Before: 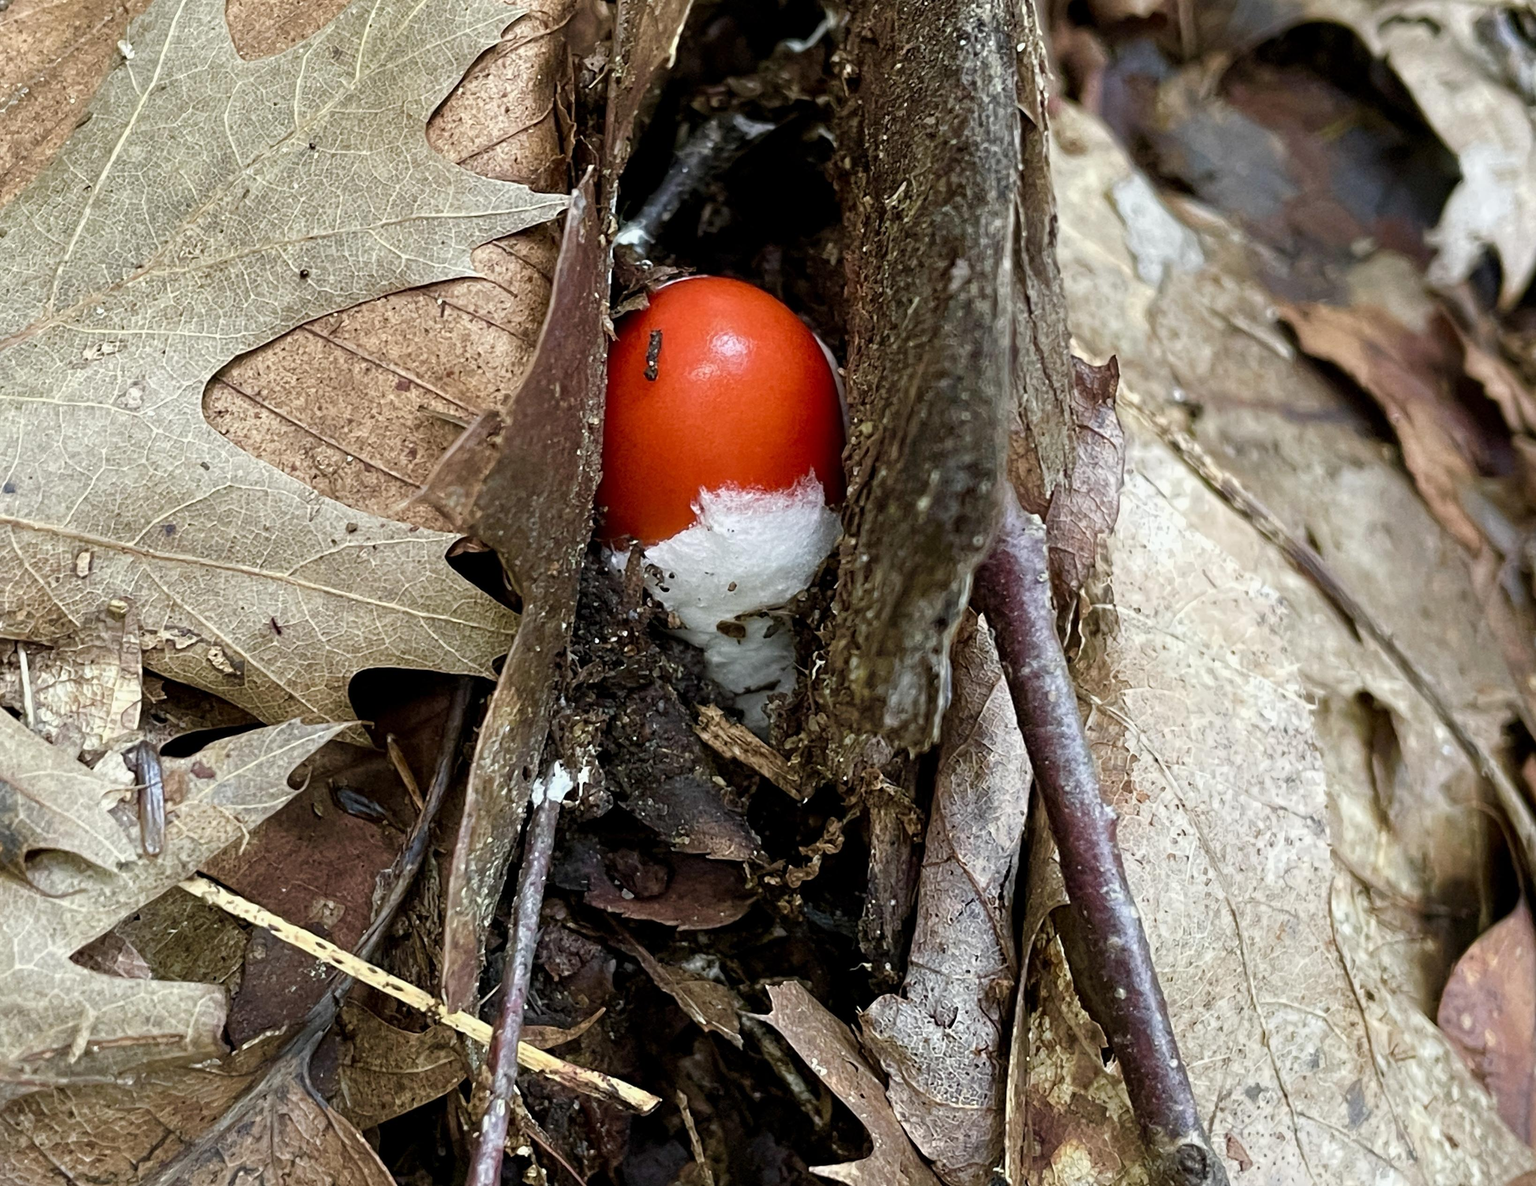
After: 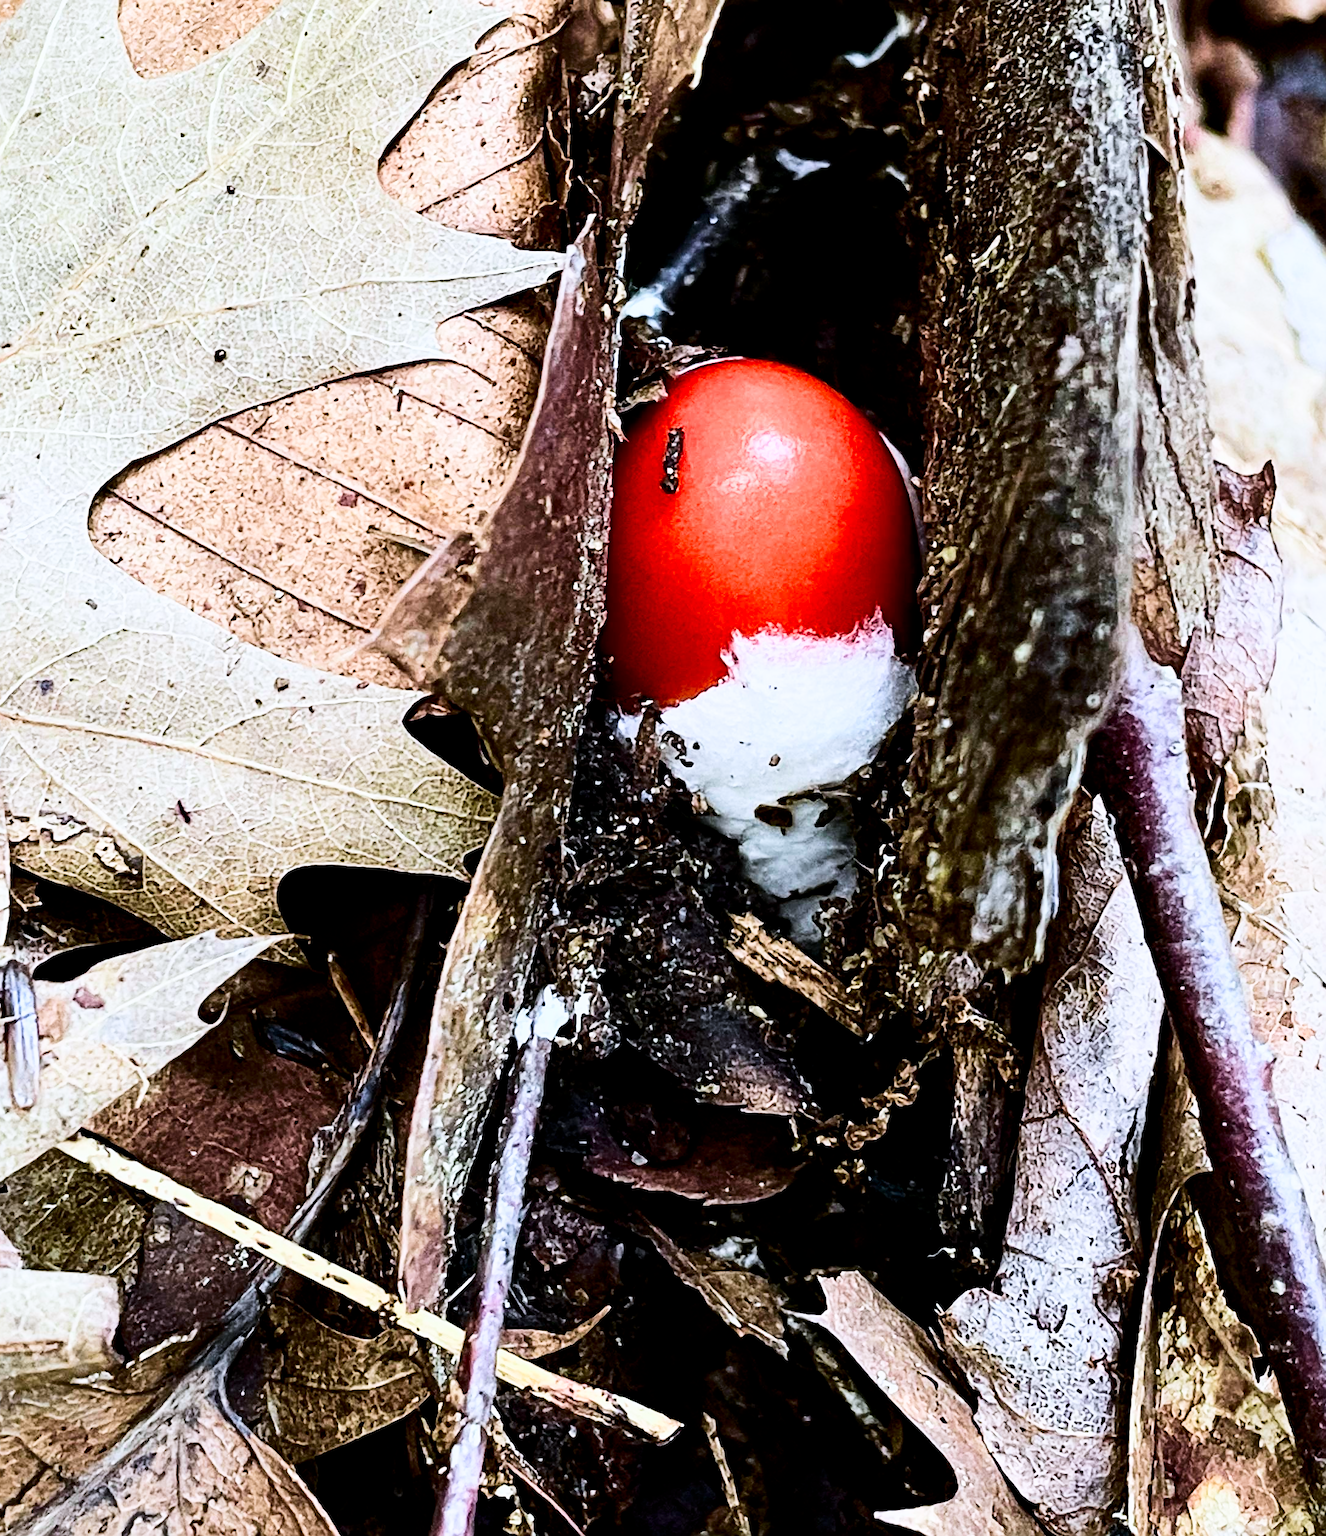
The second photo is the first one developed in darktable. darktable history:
filmic rgb: black relative exposure -5 EV, hardness 2.88, contrast 1.3, highlights saturation mix -30%
sharpen: on, module defaults
exposure: black level correction 0, exposure 0.9 EV, compensate highlight preservation false
white balance: red 0.967, blue 1.119, emerald 0.756
contrast brightness saturation: contrast 0.32, brightness -0.08, saturation 0.17
crop and rotate: left 8.786%, right 24.548%
